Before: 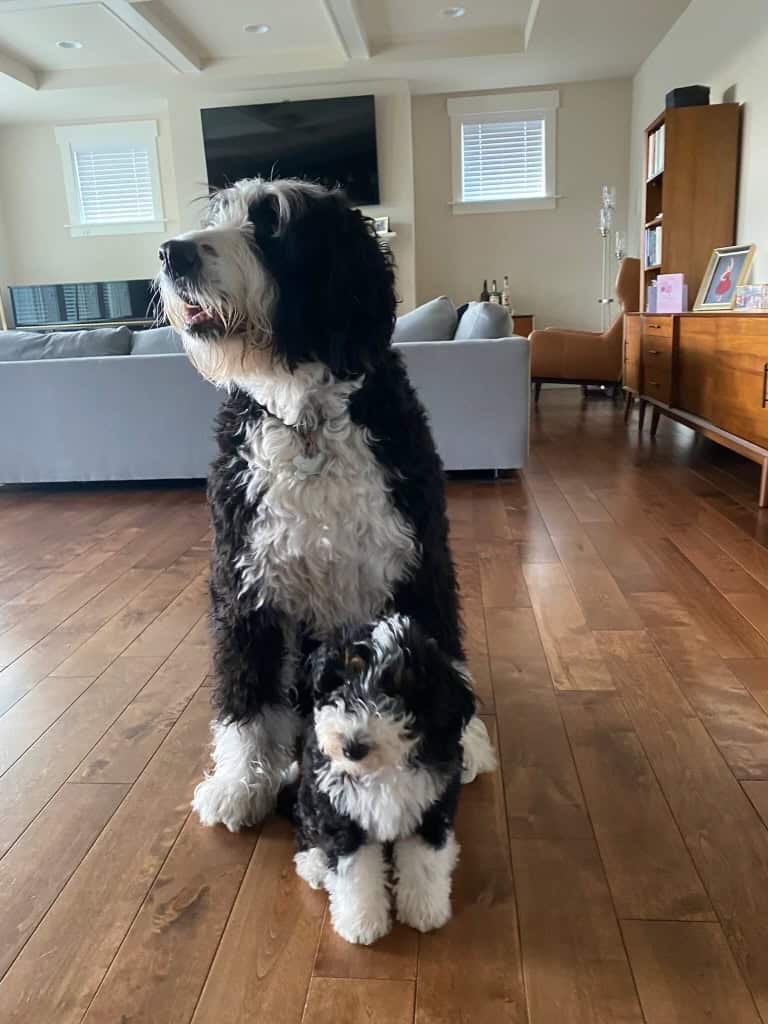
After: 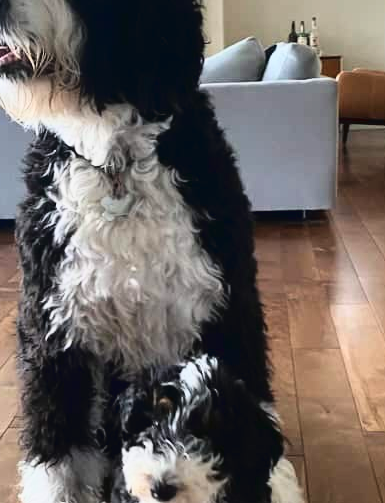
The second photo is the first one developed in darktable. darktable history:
tone curve: curves: ch0 [(0, 0.023) (0.113, 0.084) (0.285, 0.301) (0.673, 0.796) (0.845, 0.932) (0.994, 0.971)]; ch1 [(0, 0) (0.456, 0.437) (0.498, 0.5) (0.57, 0.559) (0.631, 0.639) (1, 1)]; ch2 [(0, 0) (0.417, 0.44) (0.46, 0.453) (0.502, 0.507) (0.55, 0.57) (0.67, 0.712) (1, 1)], color space Lab, linked channels, preserve colors none
crop: left 25.02%, top 25.372%, right 24.846%, bottom 25.451%
